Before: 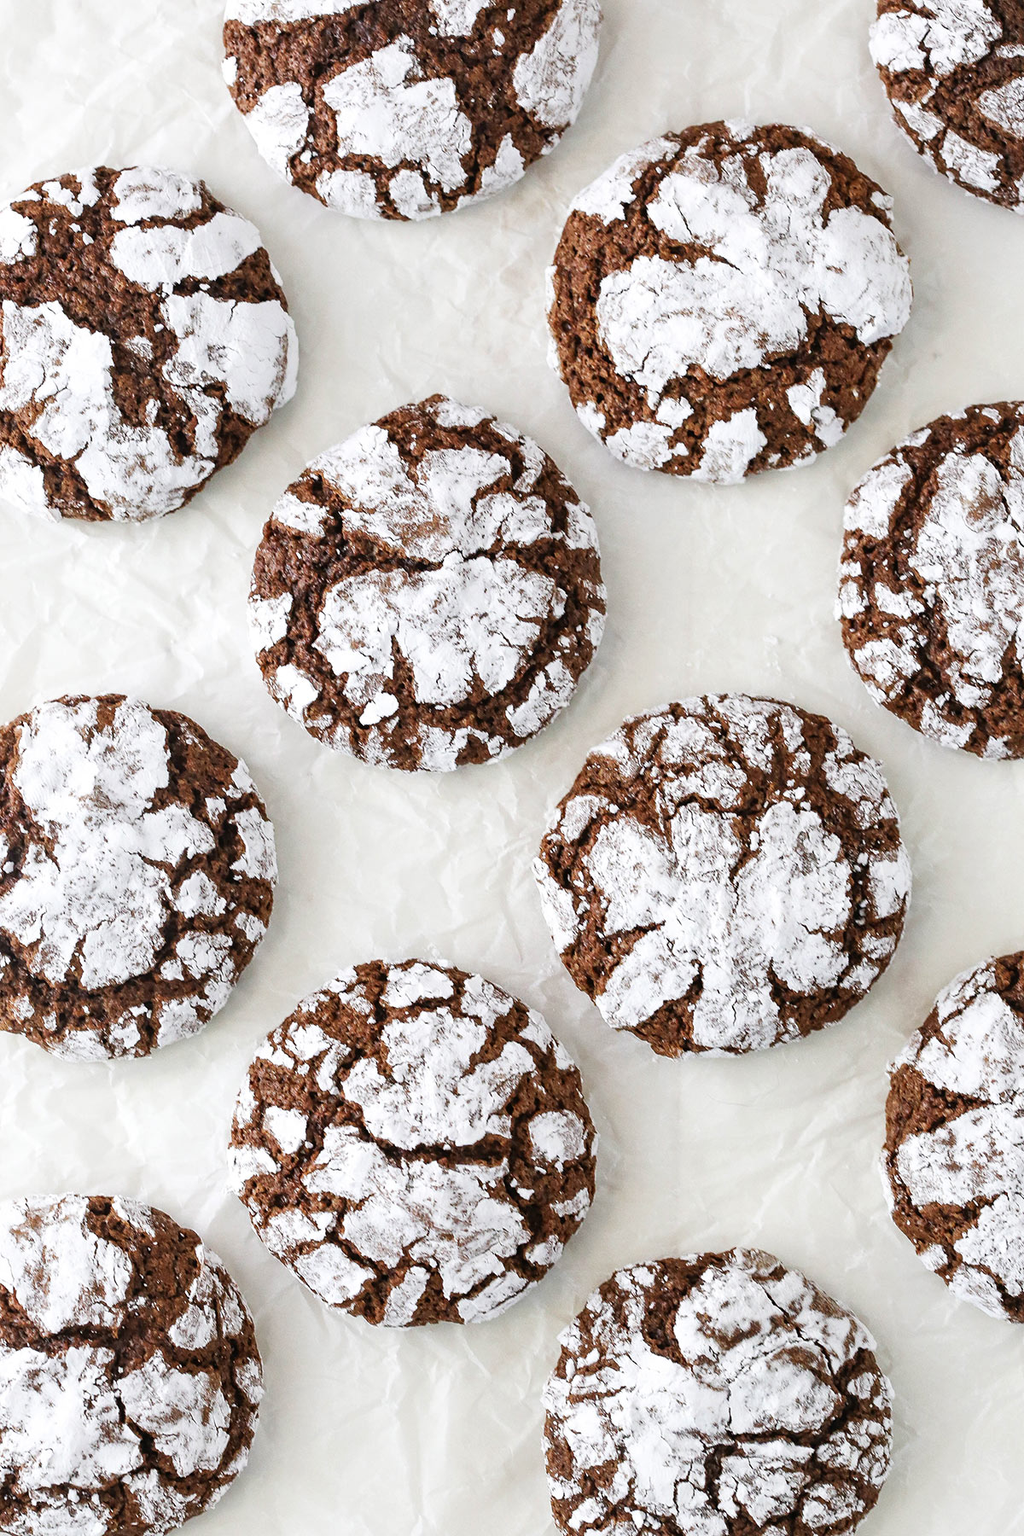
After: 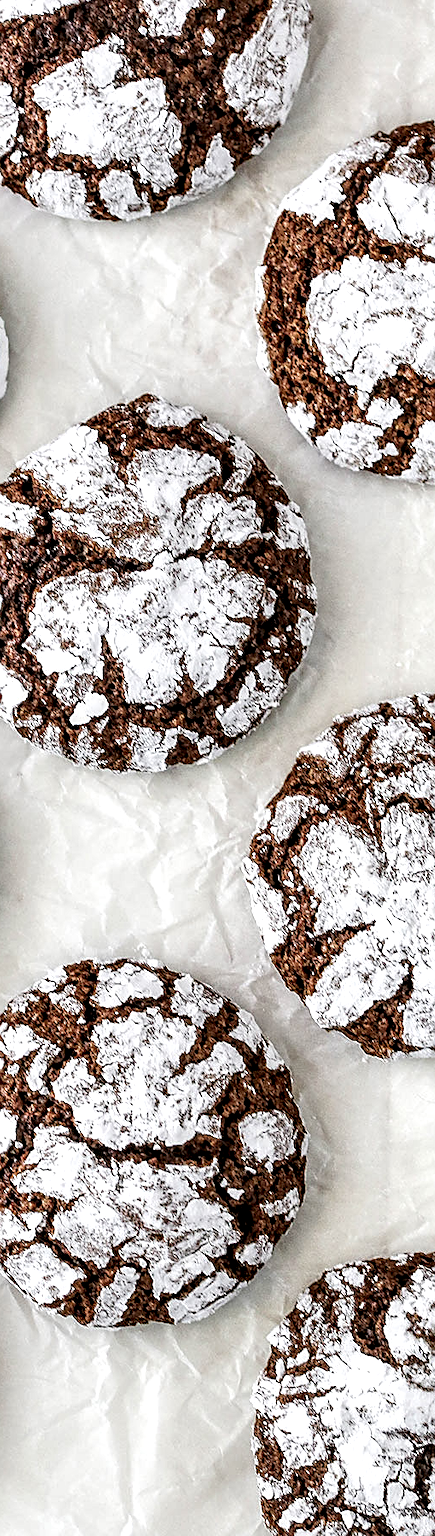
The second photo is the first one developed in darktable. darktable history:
local contrast: detail 202%
crop: left 28.358%, right 29.092%
sharpen: on, module defaults
